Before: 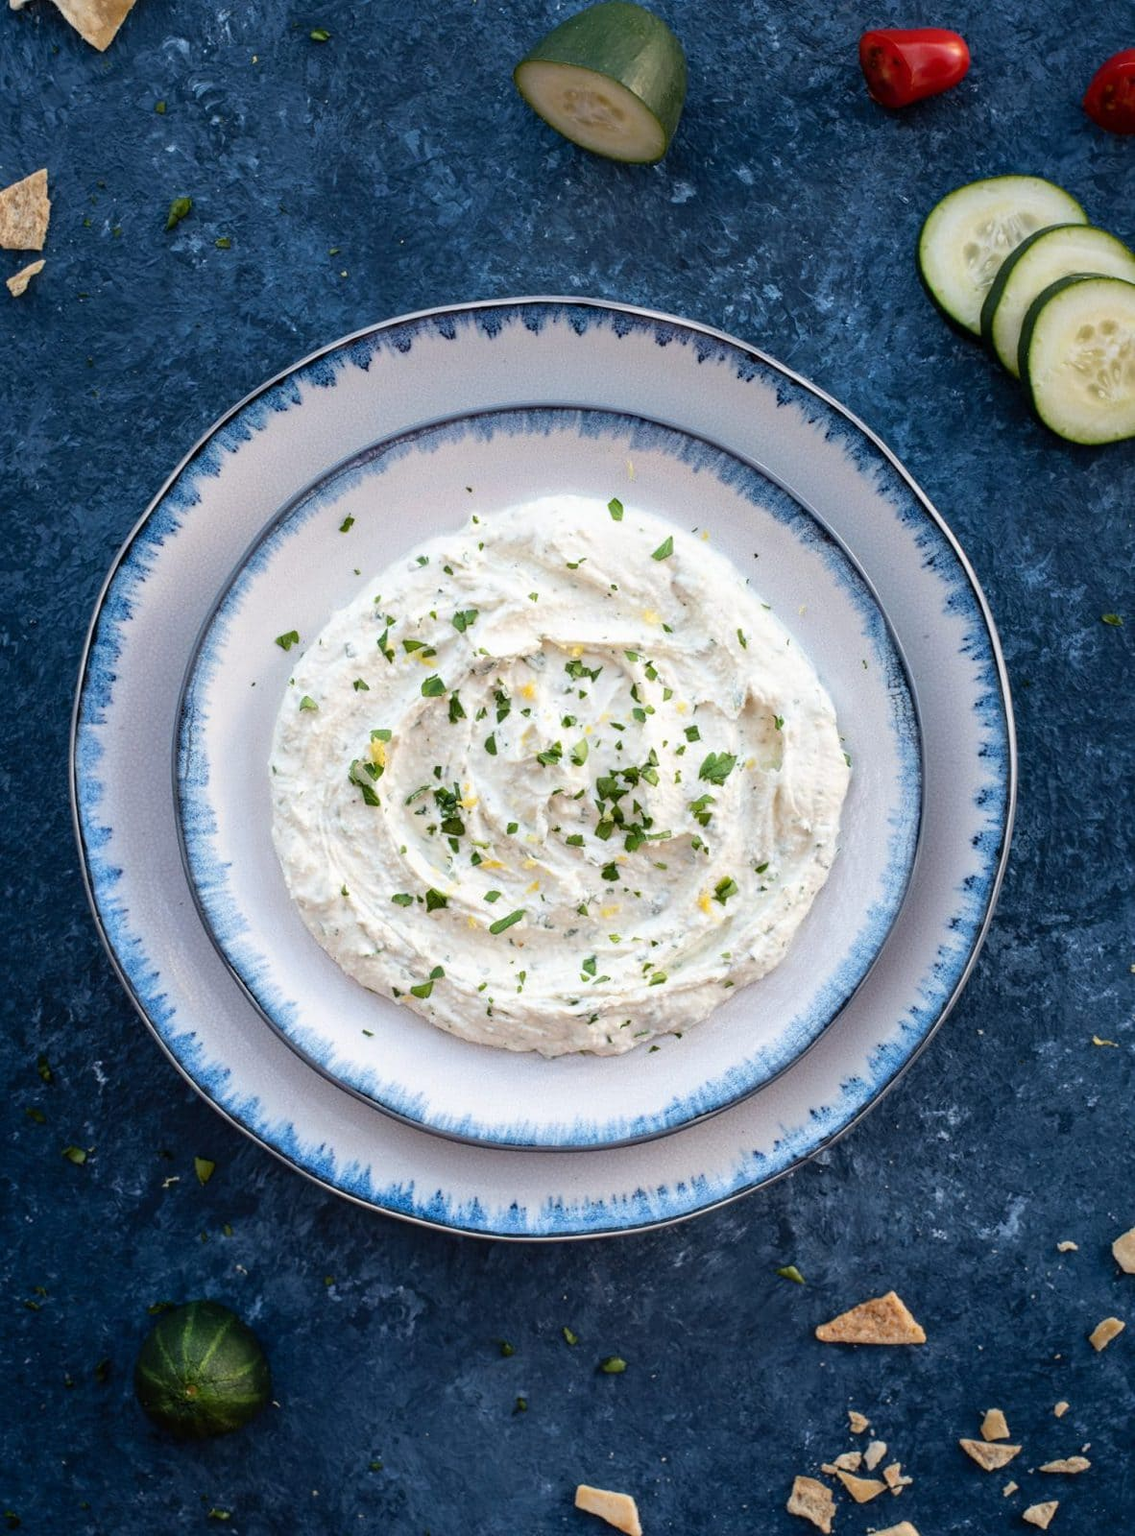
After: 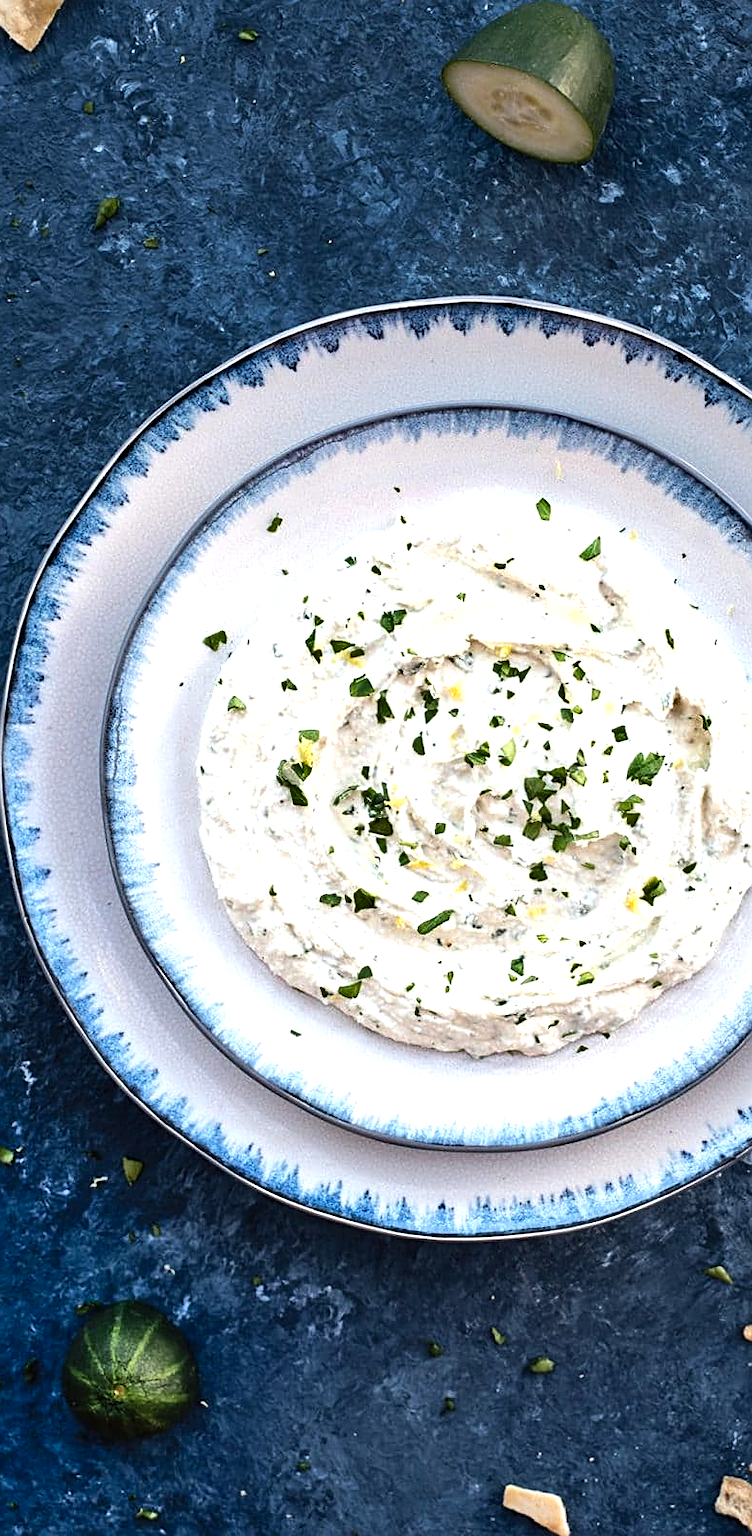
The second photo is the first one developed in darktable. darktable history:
crop and rotate: left 6.504%, right 27.107%
shadows and highlights: radius 46.72, white point adjustment 6.48, compress 79.57%, soften with gaussian
tone equalizer: -8 EV -0.447 EV, -7 EV -0.362 EV, -6 EV -0.353 EV, -5 EV -0.219 EV, -3 EV 0.218 EV, -2 EV 0.362 EV, -1 EV 0.382 EV, +0 EV 0.39 EV, edges refinement/feathering 500, mask exposure compensation -1.57 EV, preserve details no
sharpen: on, module defaults
